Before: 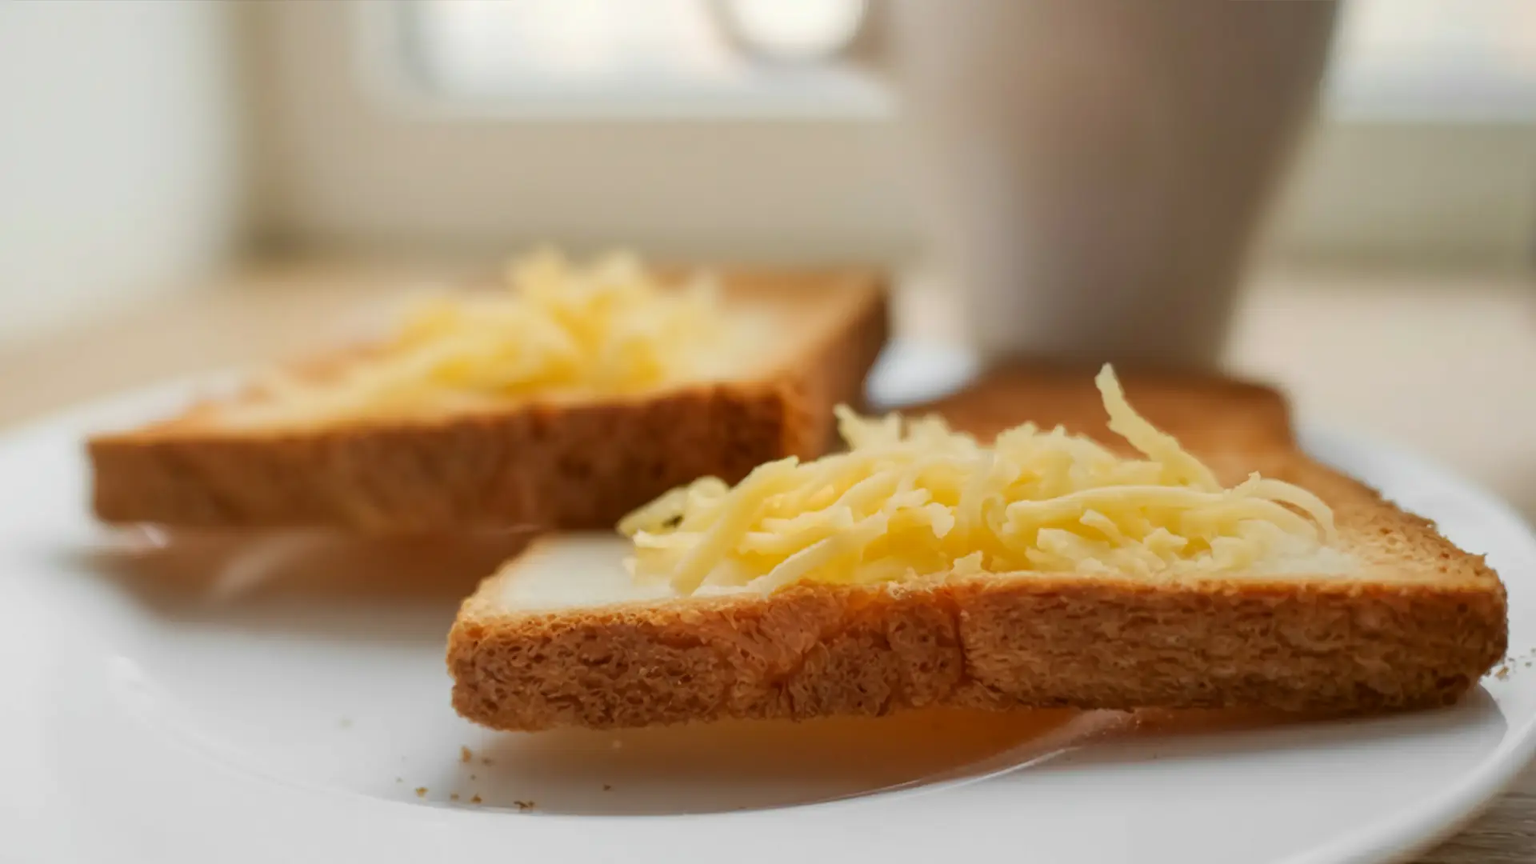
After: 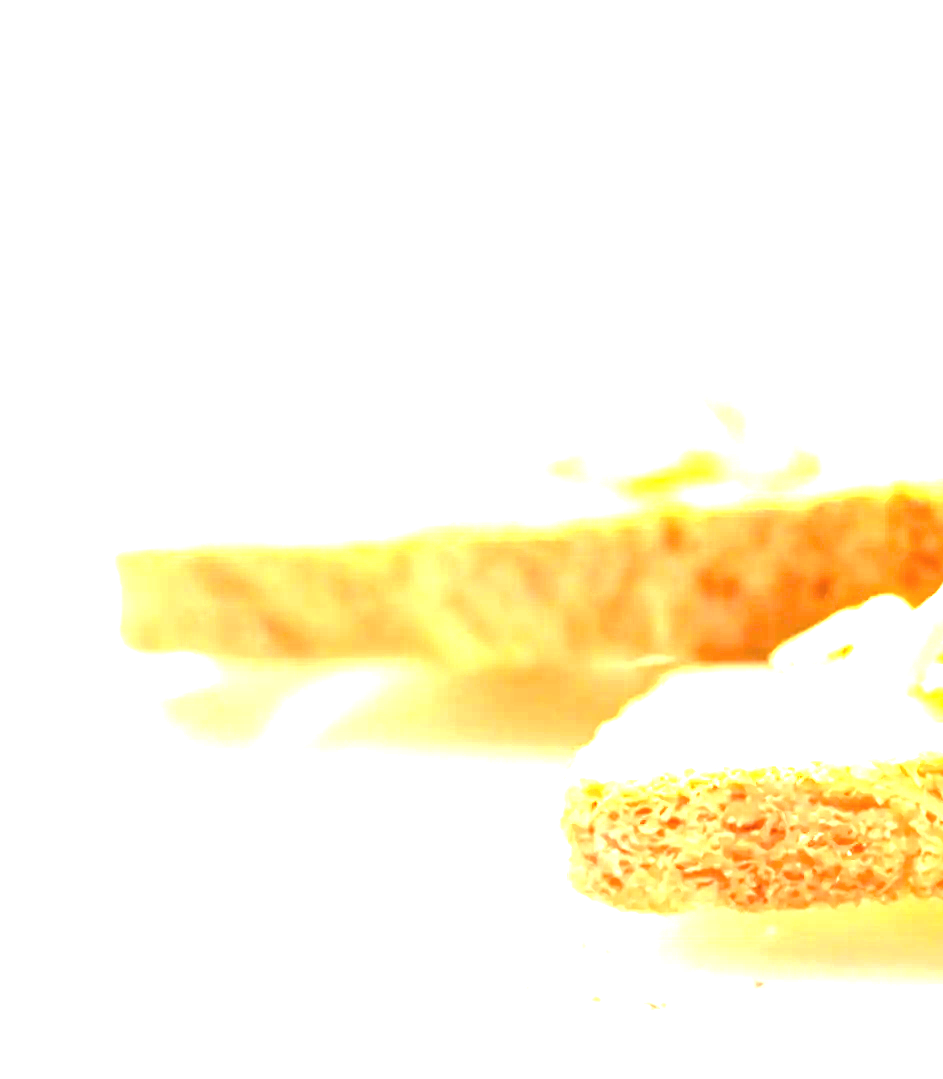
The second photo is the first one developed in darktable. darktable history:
crop and rotate: left 0%, top 0%, right 50.845%
exposure: black level correction 0, exposure 4 EV, compensate exposure bias true, compensate highlight preservation false
white balance: red 0.931, blue 1.11
